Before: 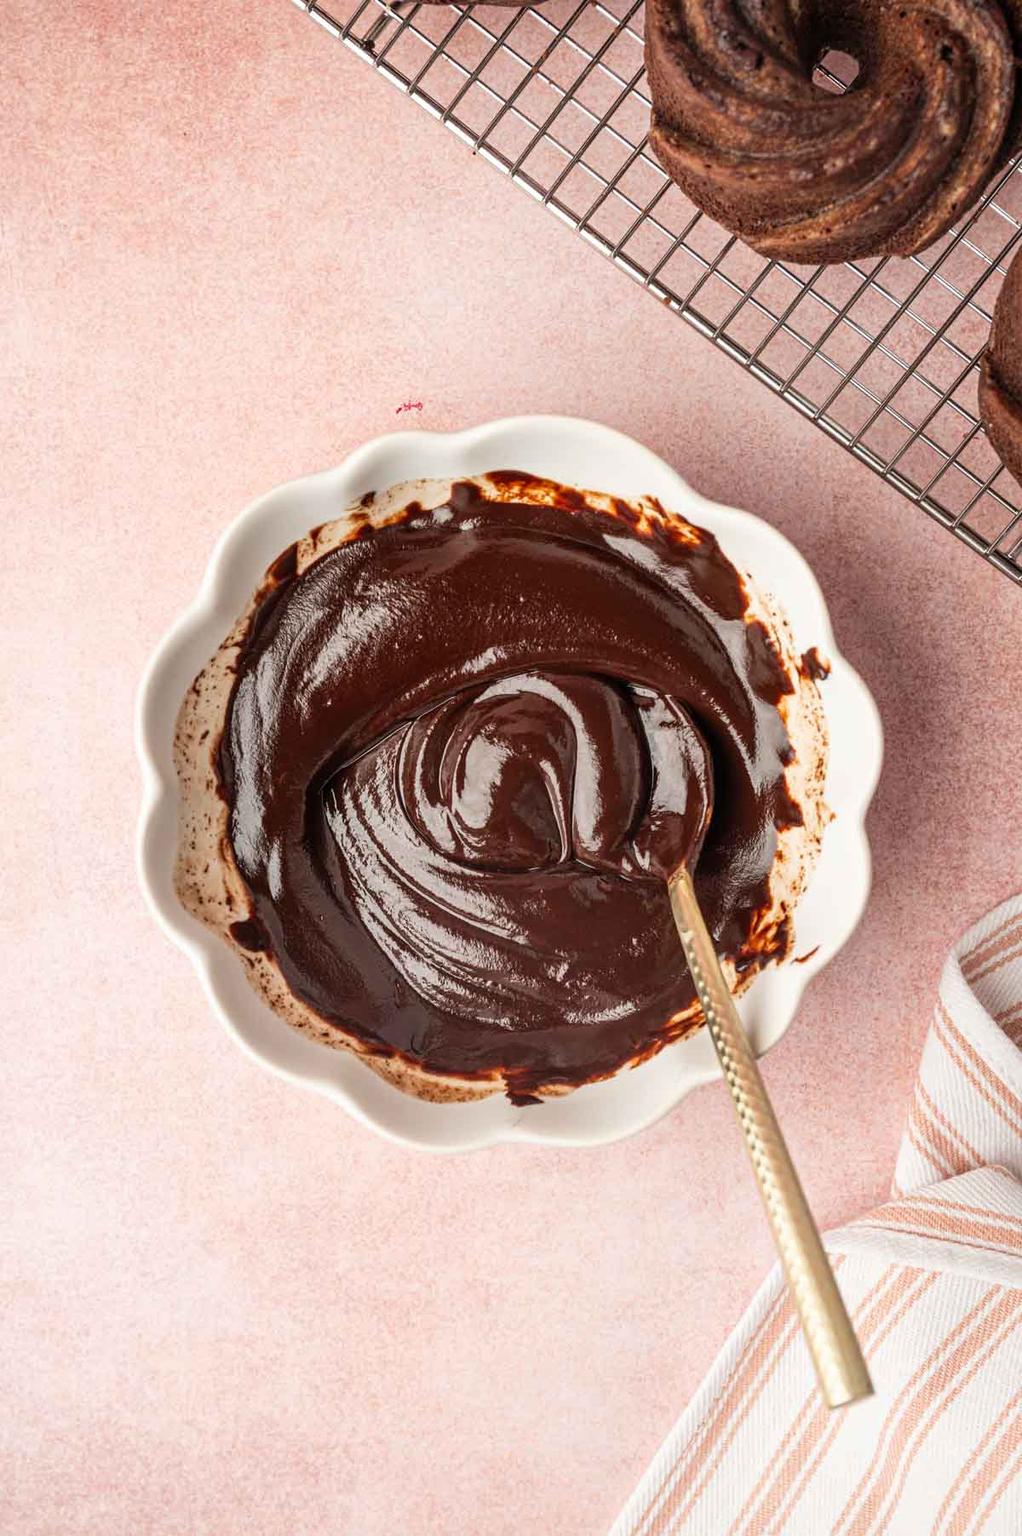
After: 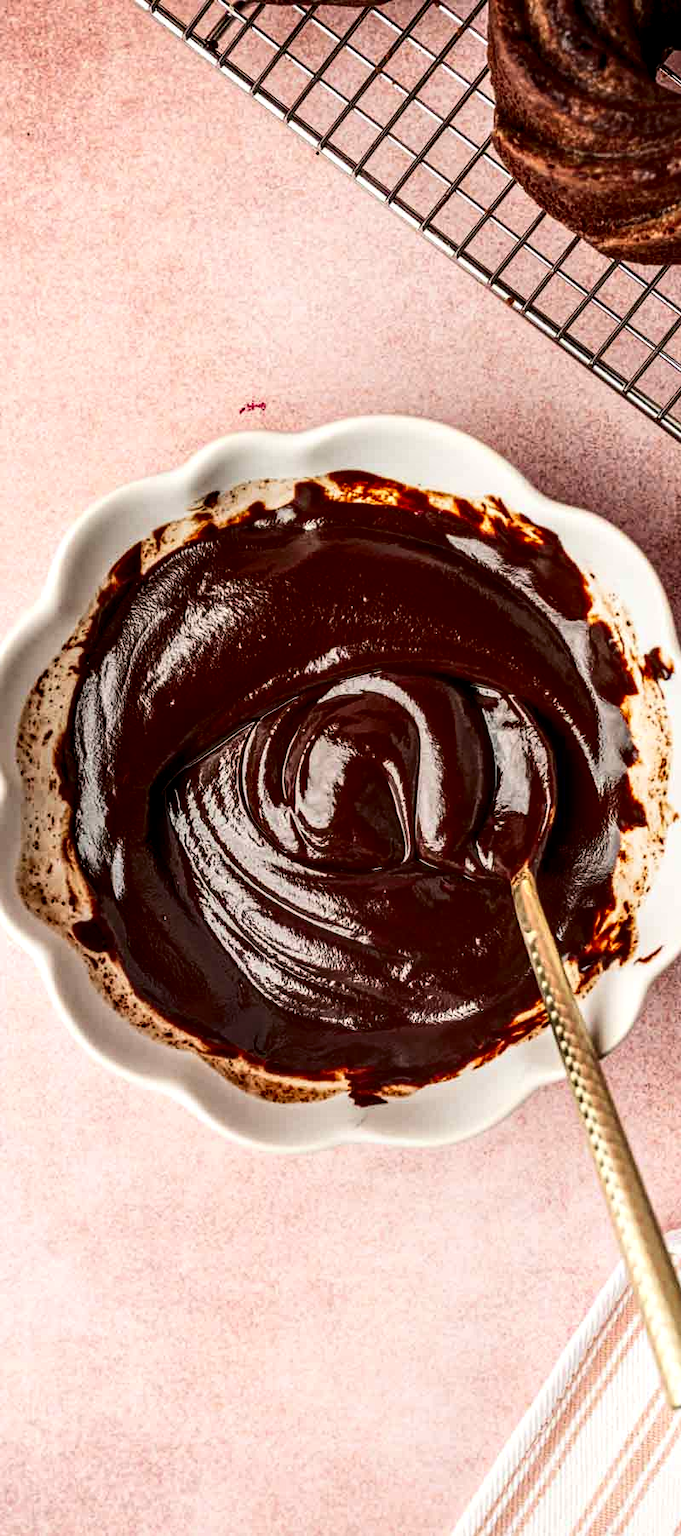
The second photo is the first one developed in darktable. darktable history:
crop and rotate: left 15.356%, right 17.905%
local contrast: detail 150%
exposure: compensate highlight preservation false
contrast brightness saturation: contrast 0.219, brightness -0.189, saturation 0.232
